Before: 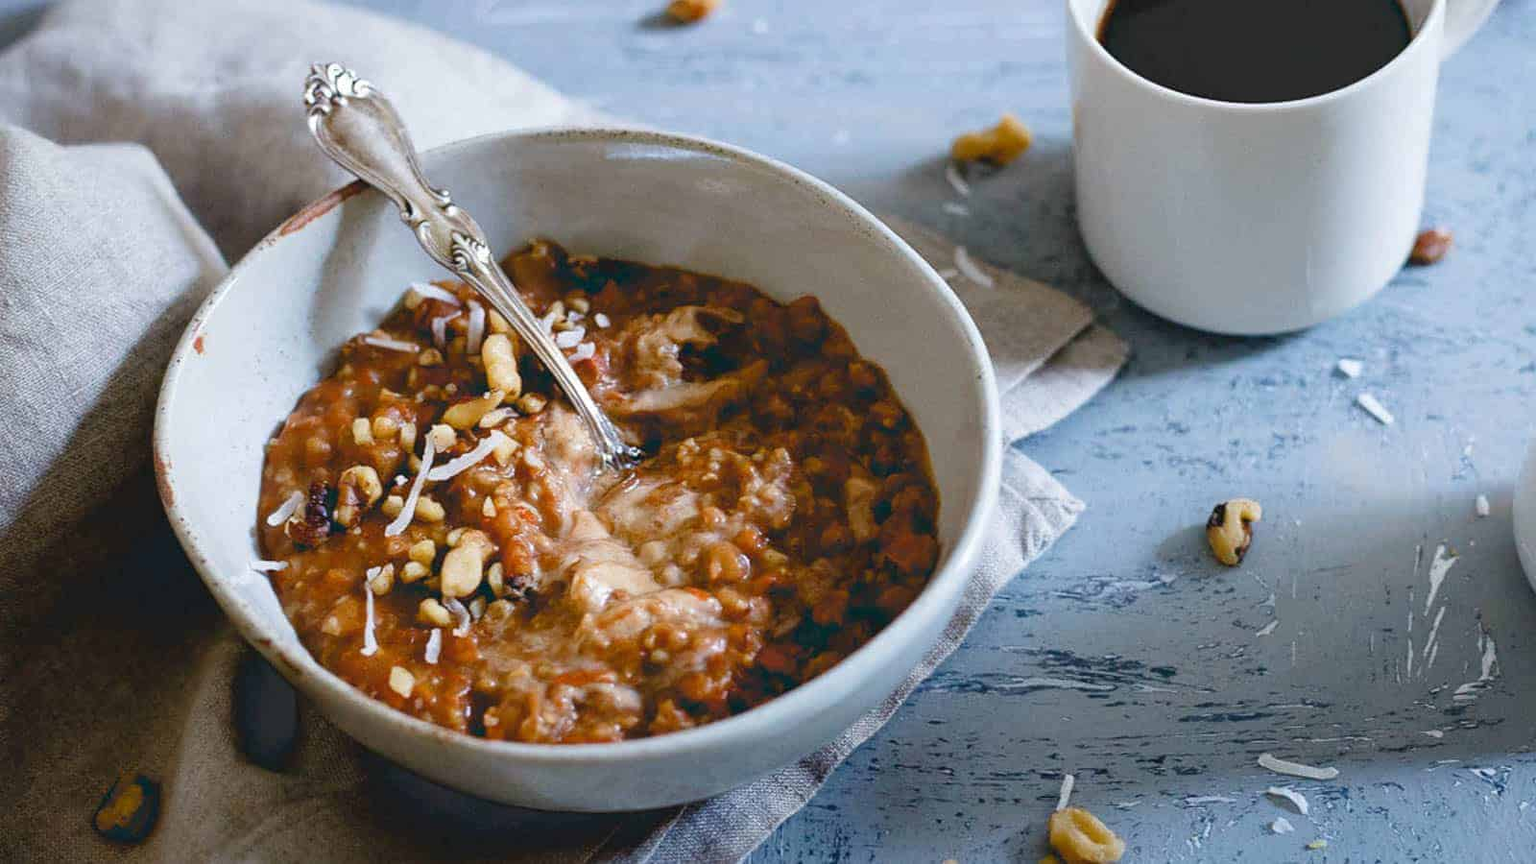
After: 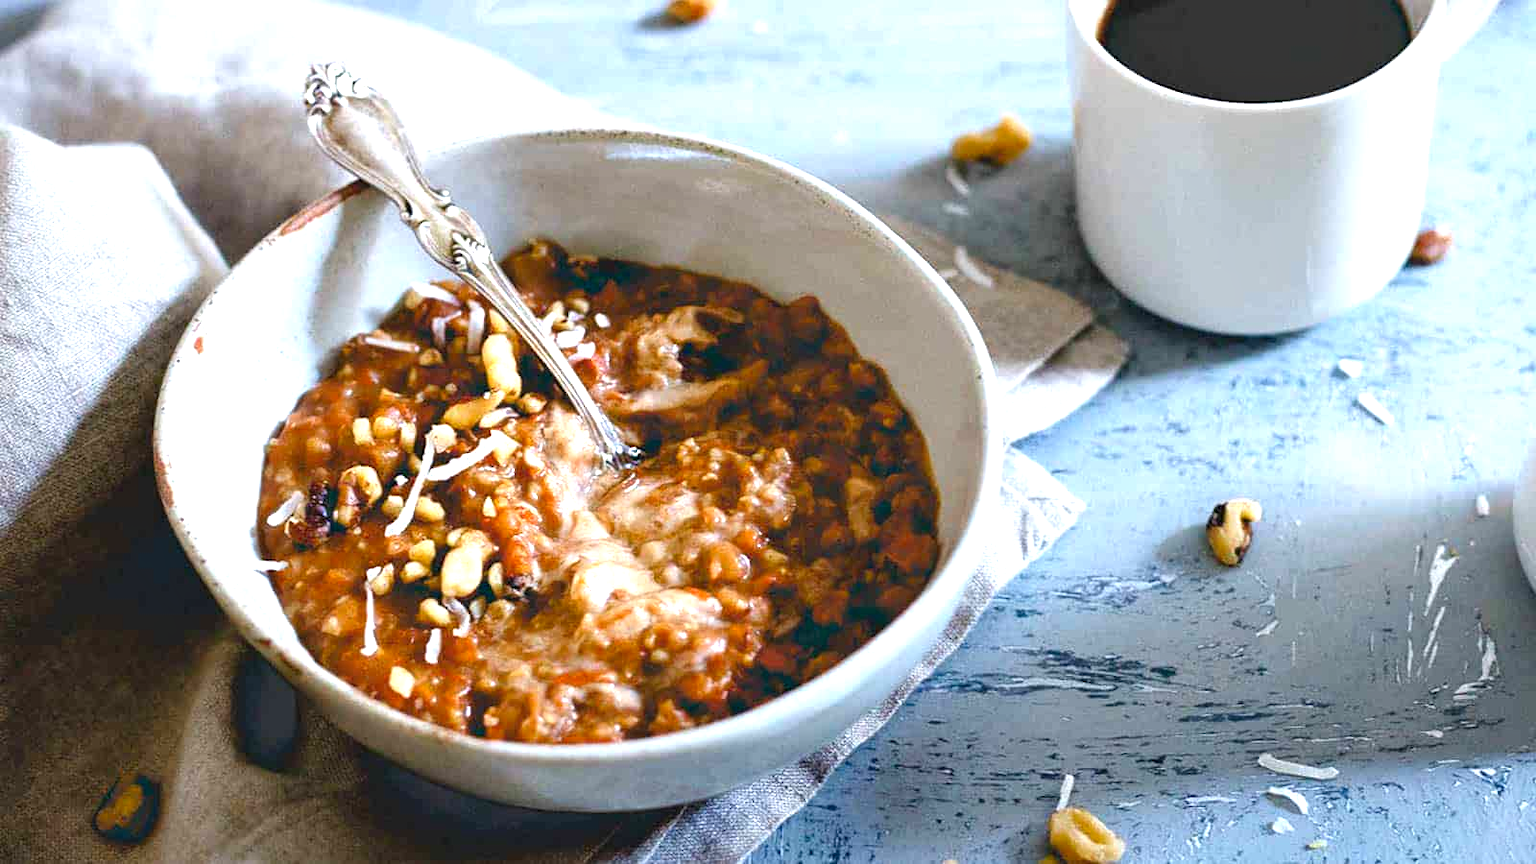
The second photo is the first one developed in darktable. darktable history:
contrast equalizer: octaves 7, y [[0.6 ×6], [0.55 ×6], [0 ×6], [0 ×6], [0 ×6]], mix 0.15
levels: levels [0, 0.394, 0.787]
white balance: emerald 1
